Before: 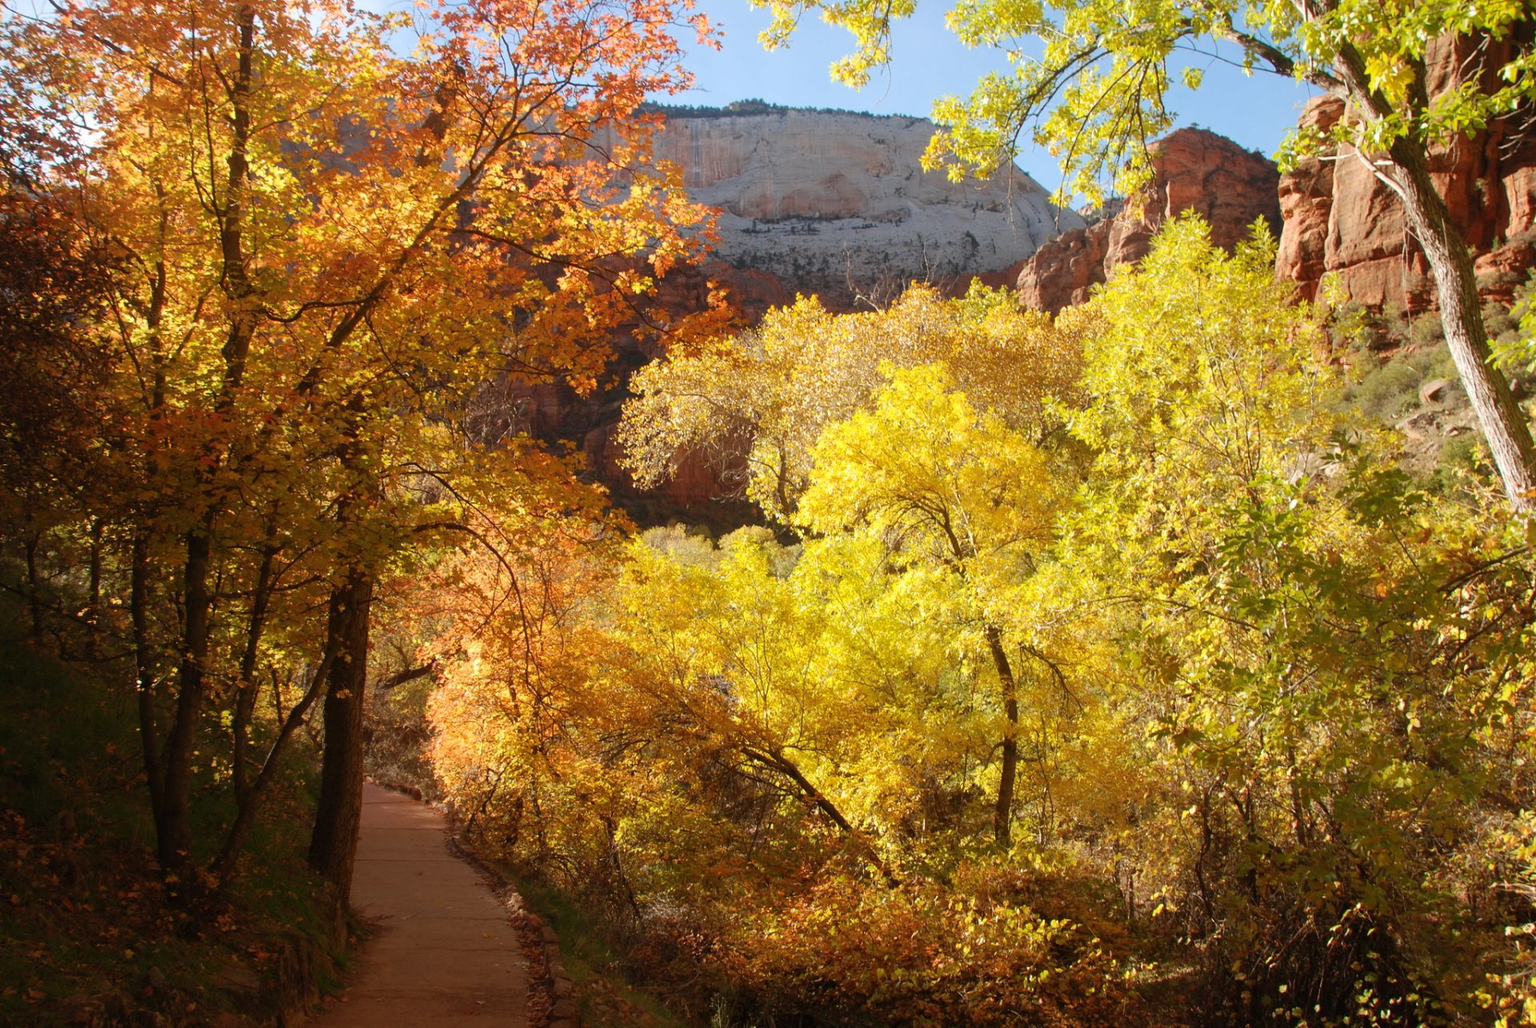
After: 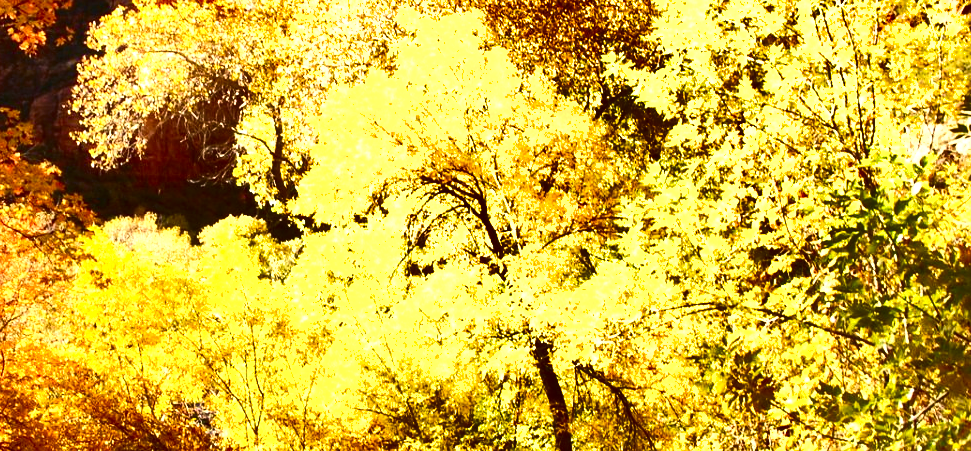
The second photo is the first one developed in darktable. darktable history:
exposure: black level correction 0, exposure 1.102 EV, compensate exposure bias true, compensate highlight preservation false
contrast brightness saturation: contrast 0.241, brightness -0.242, saturation 0.14
crop: left 36.463%, top 34.419%, right 12.916%, bottom 30.428%
shadows and highlights: radius 168.93, shadows 27.52, white point adjustment 3.19, highlights -68.01, soften with gaussian
